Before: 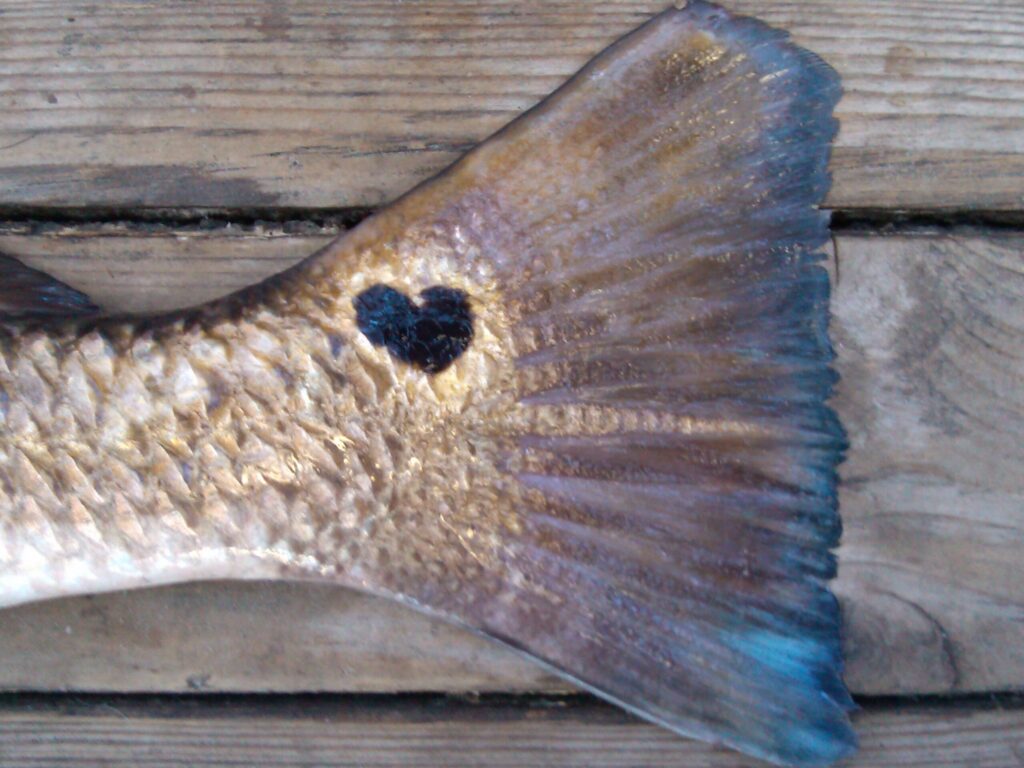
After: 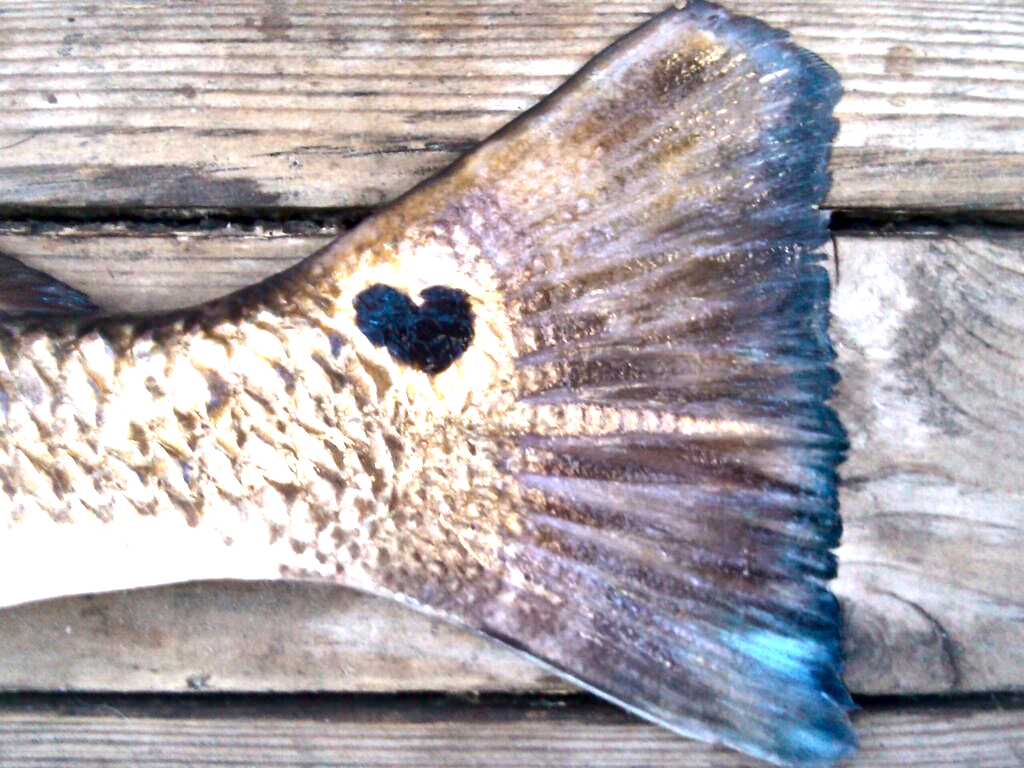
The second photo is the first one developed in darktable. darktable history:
local contrast: mode bilateral grid, contrast 44, coarseness 69, detail 214%, midtone range 0.2
exposure: black level correction 0, exposure 1 EV, compensate exposure bias true, compensate highlight preservation false
grain: coarseness 0.81 ISO, strength 1.34%, mid-tones bias 0%
